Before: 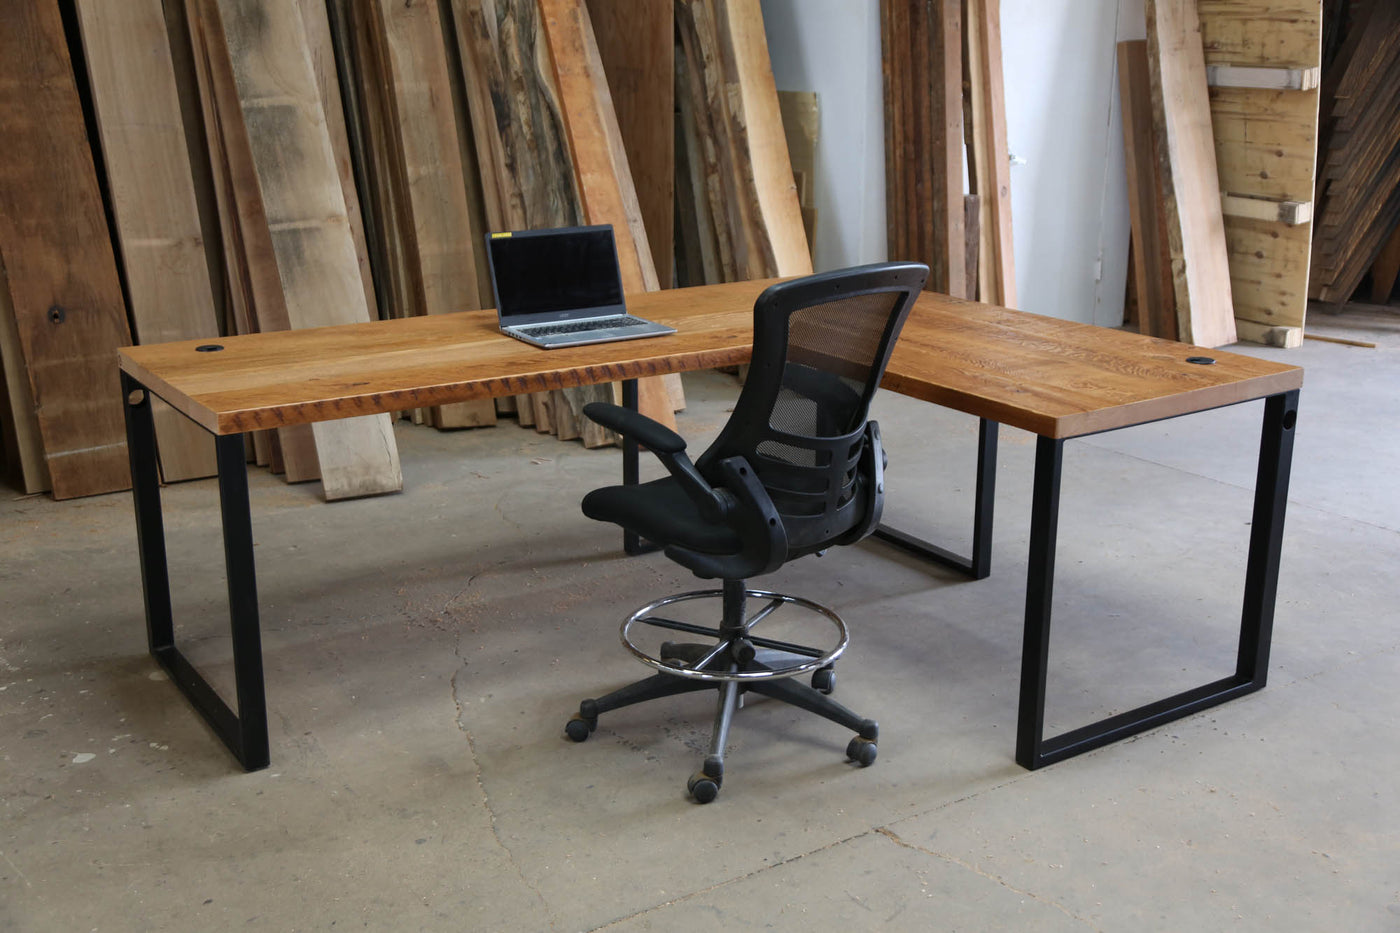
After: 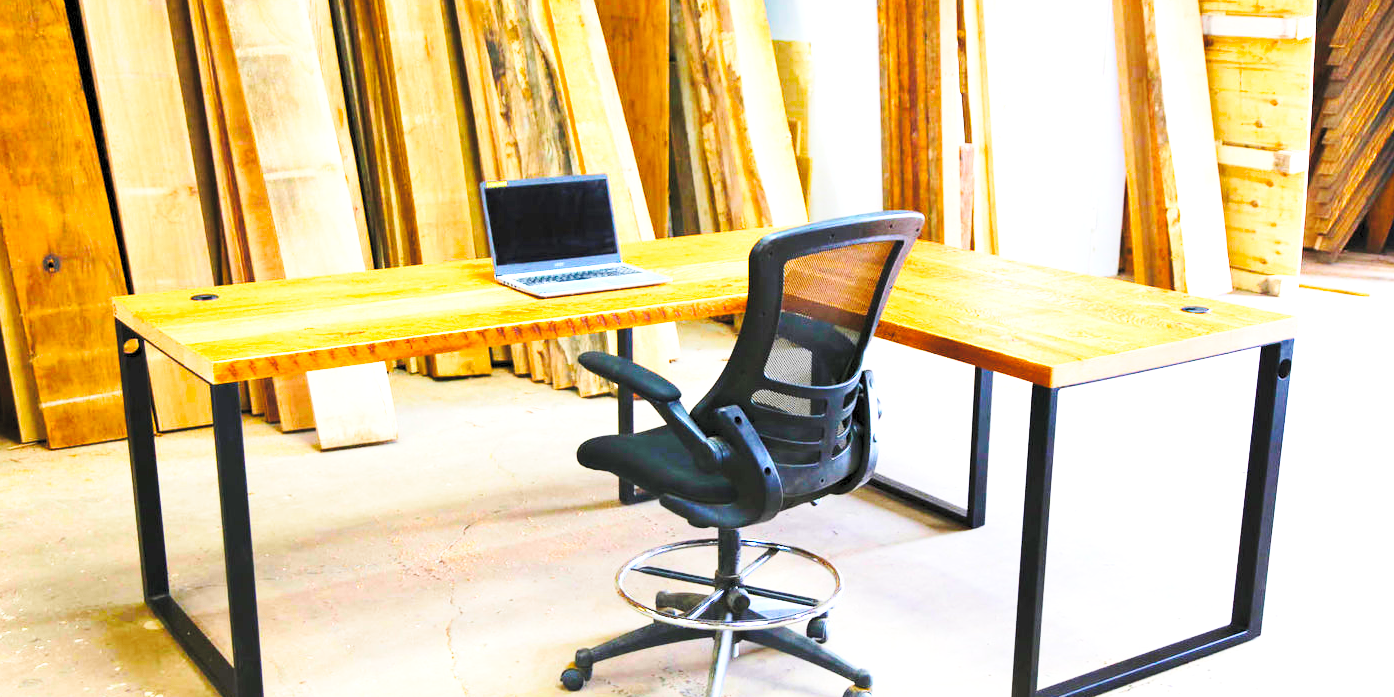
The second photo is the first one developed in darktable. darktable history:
color balance rgb: global offset › luminance -0.37%, perceptual saturation grading › highlights -17.77%, perceptual saturation grading › mid-tones 33.1%, perceptual saturation grading › shadows 50.52%, perceptual brilliance grading › highlights 20%, perceptual brilliance grading › mid-tones 20%, perceptual brilliance grading › shadows -20%, global vibrance 50%
contrast brightness saturation: contrast 0.1, brightness 0.3, saturation 0.14
exposure: black level correction 0, exposure 1.2 EV, compensate exposure bias true, compensate highlight preservation false
crop: left 0.387%, top 5.469%, bottom 19.809%
base curve: curves: ch0 [(0, 0) (0.028, 0.03) (0.121, 0.232) (0.46, 0.748) (0.859, 0.968) (1, 1)], preserve colors none
